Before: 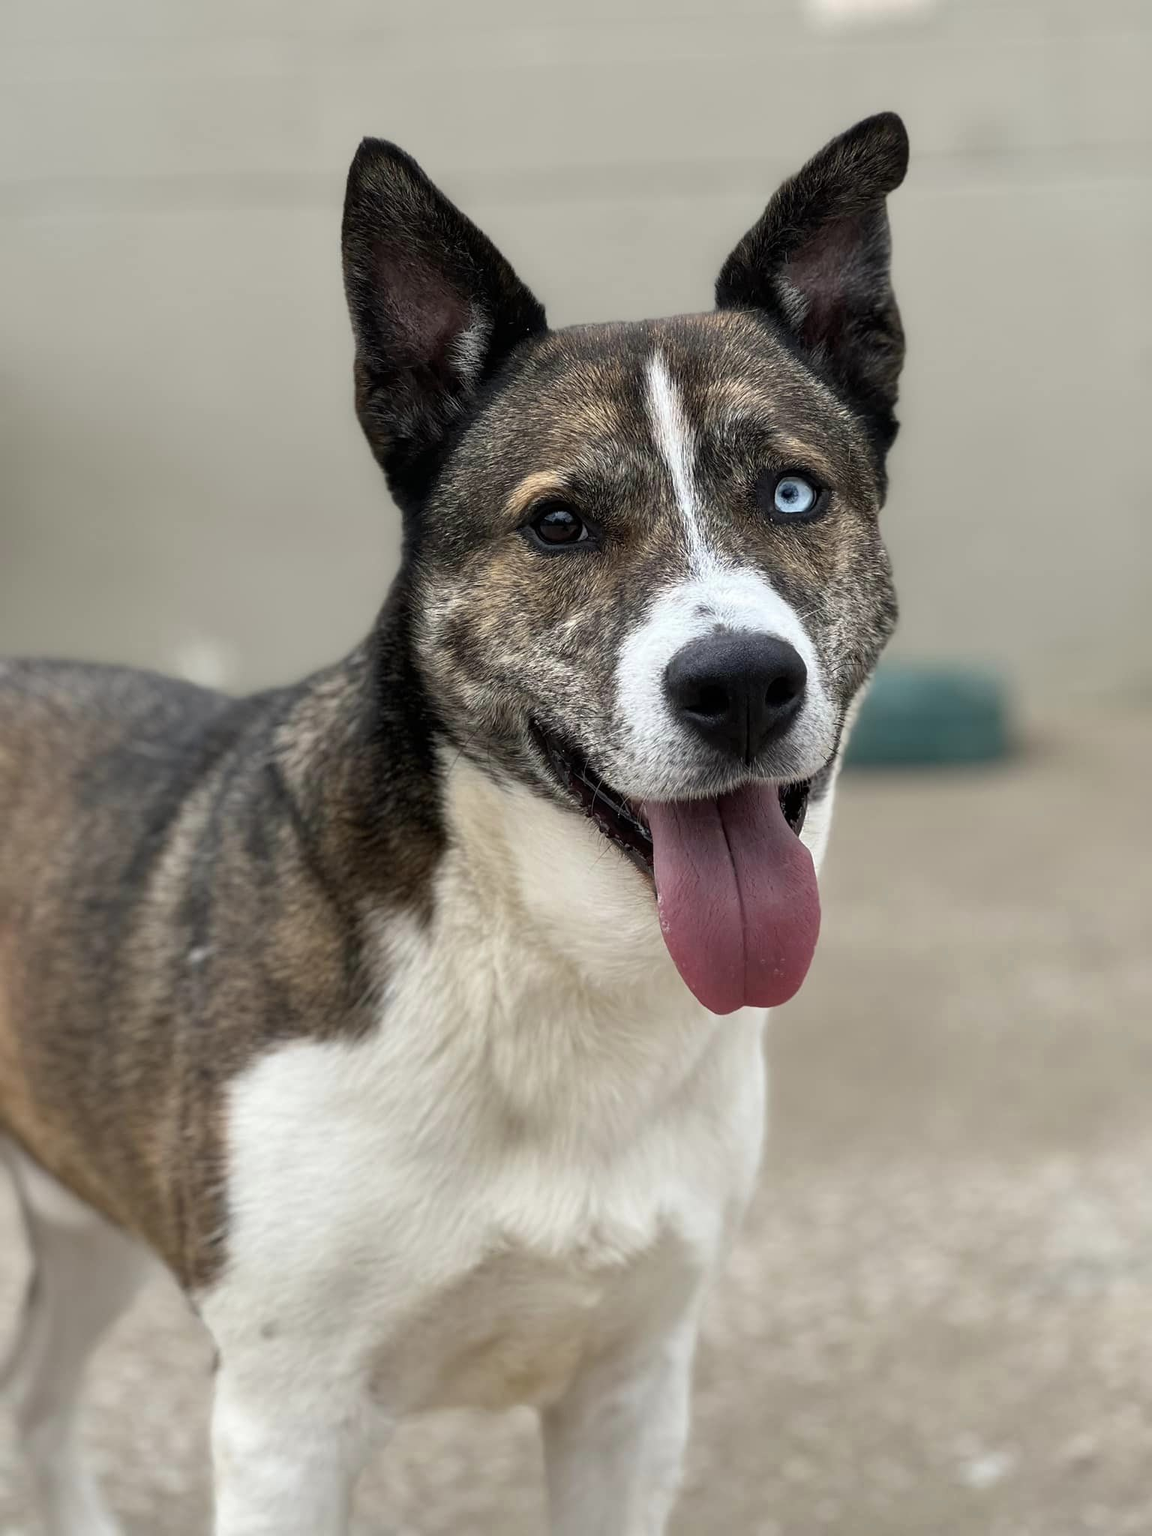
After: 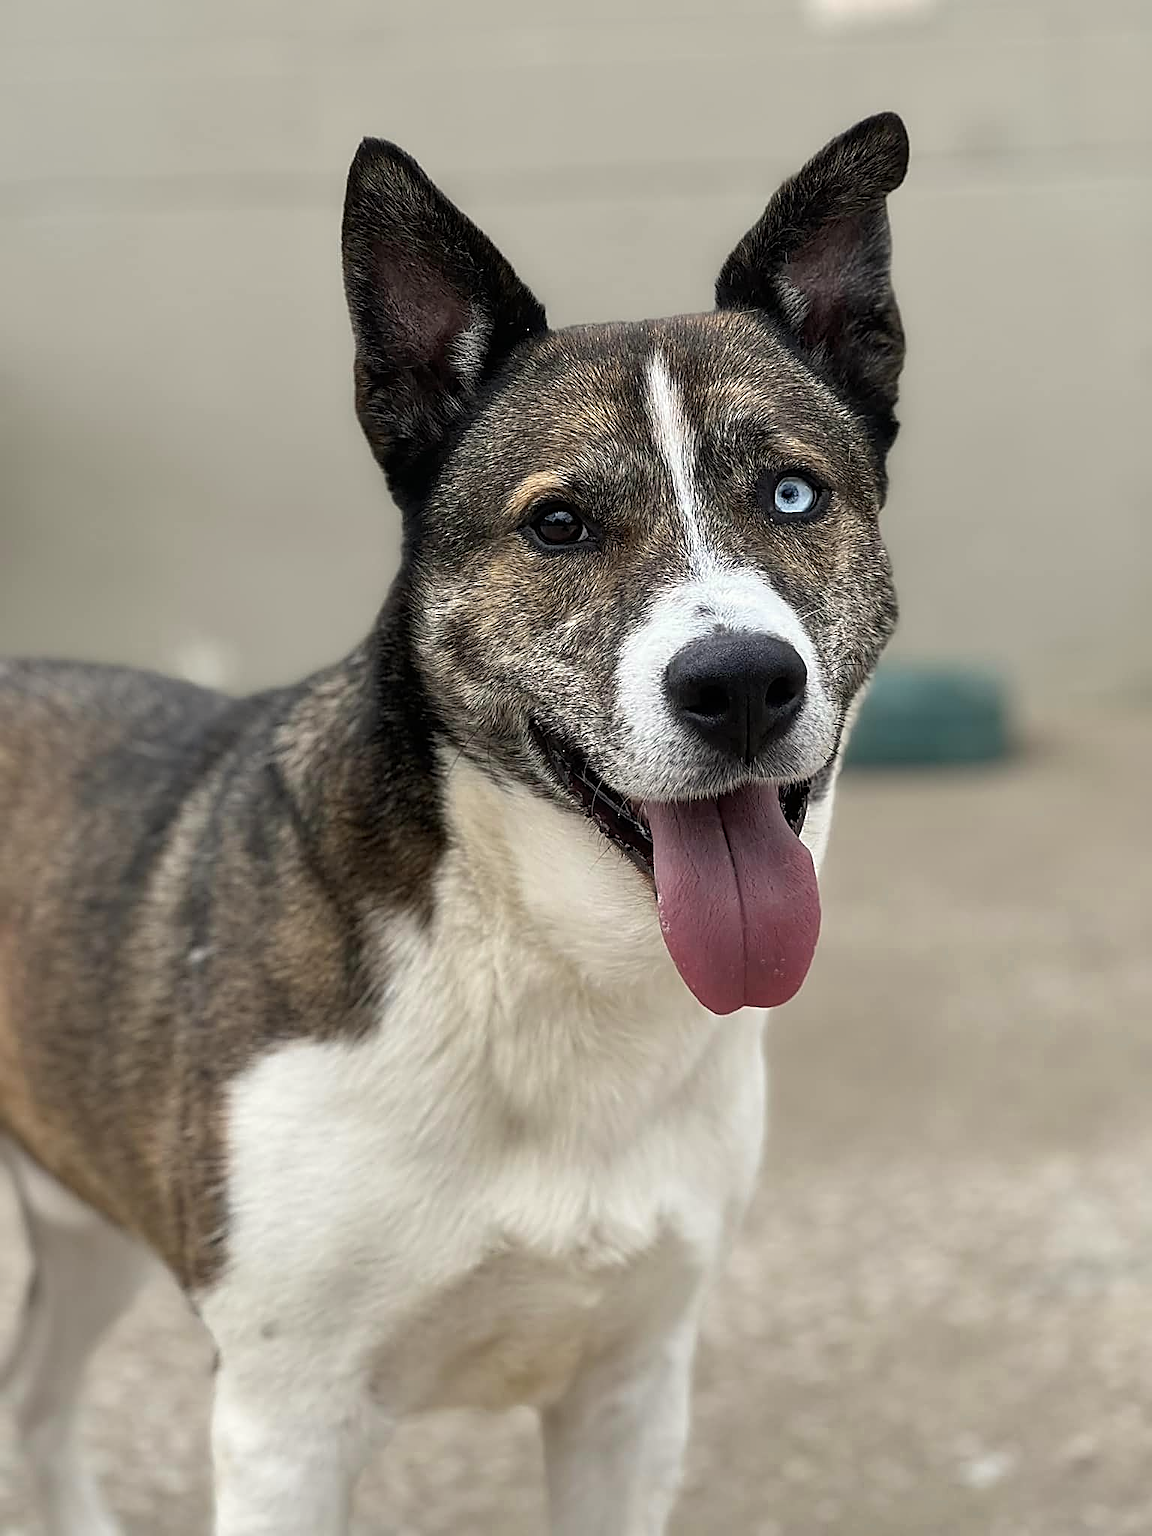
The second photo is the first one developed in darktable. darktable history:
sharpen: amount 1
white balance: red 1.009, blue 0.985
